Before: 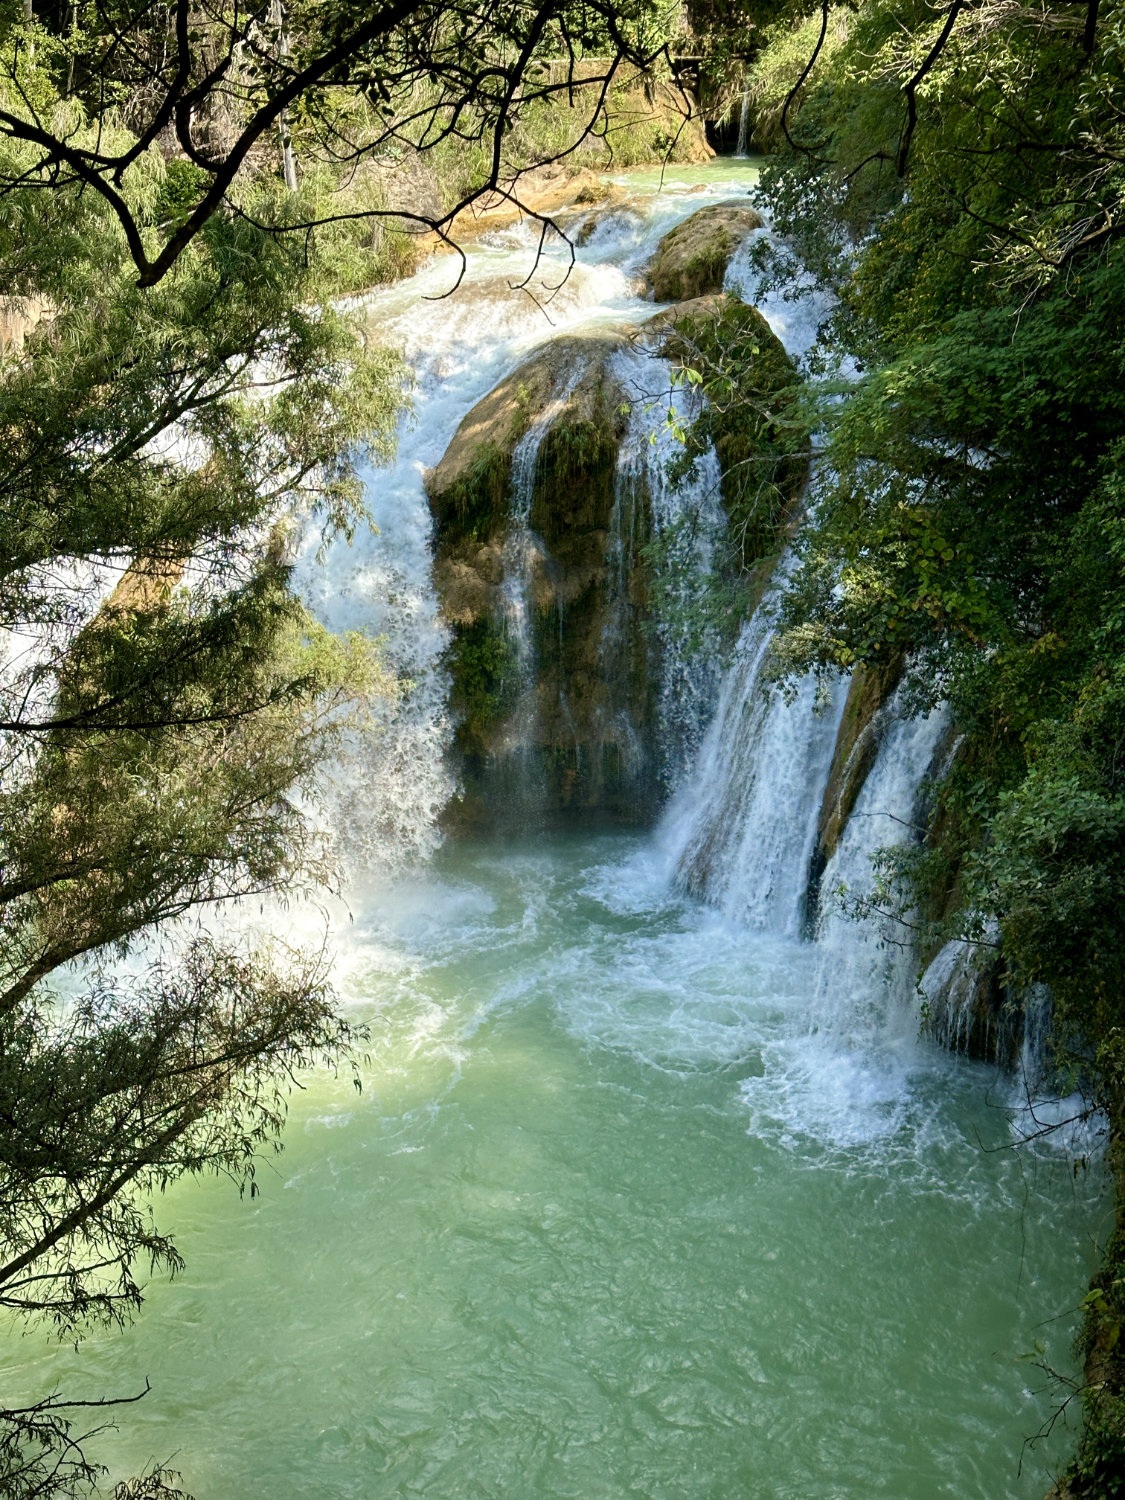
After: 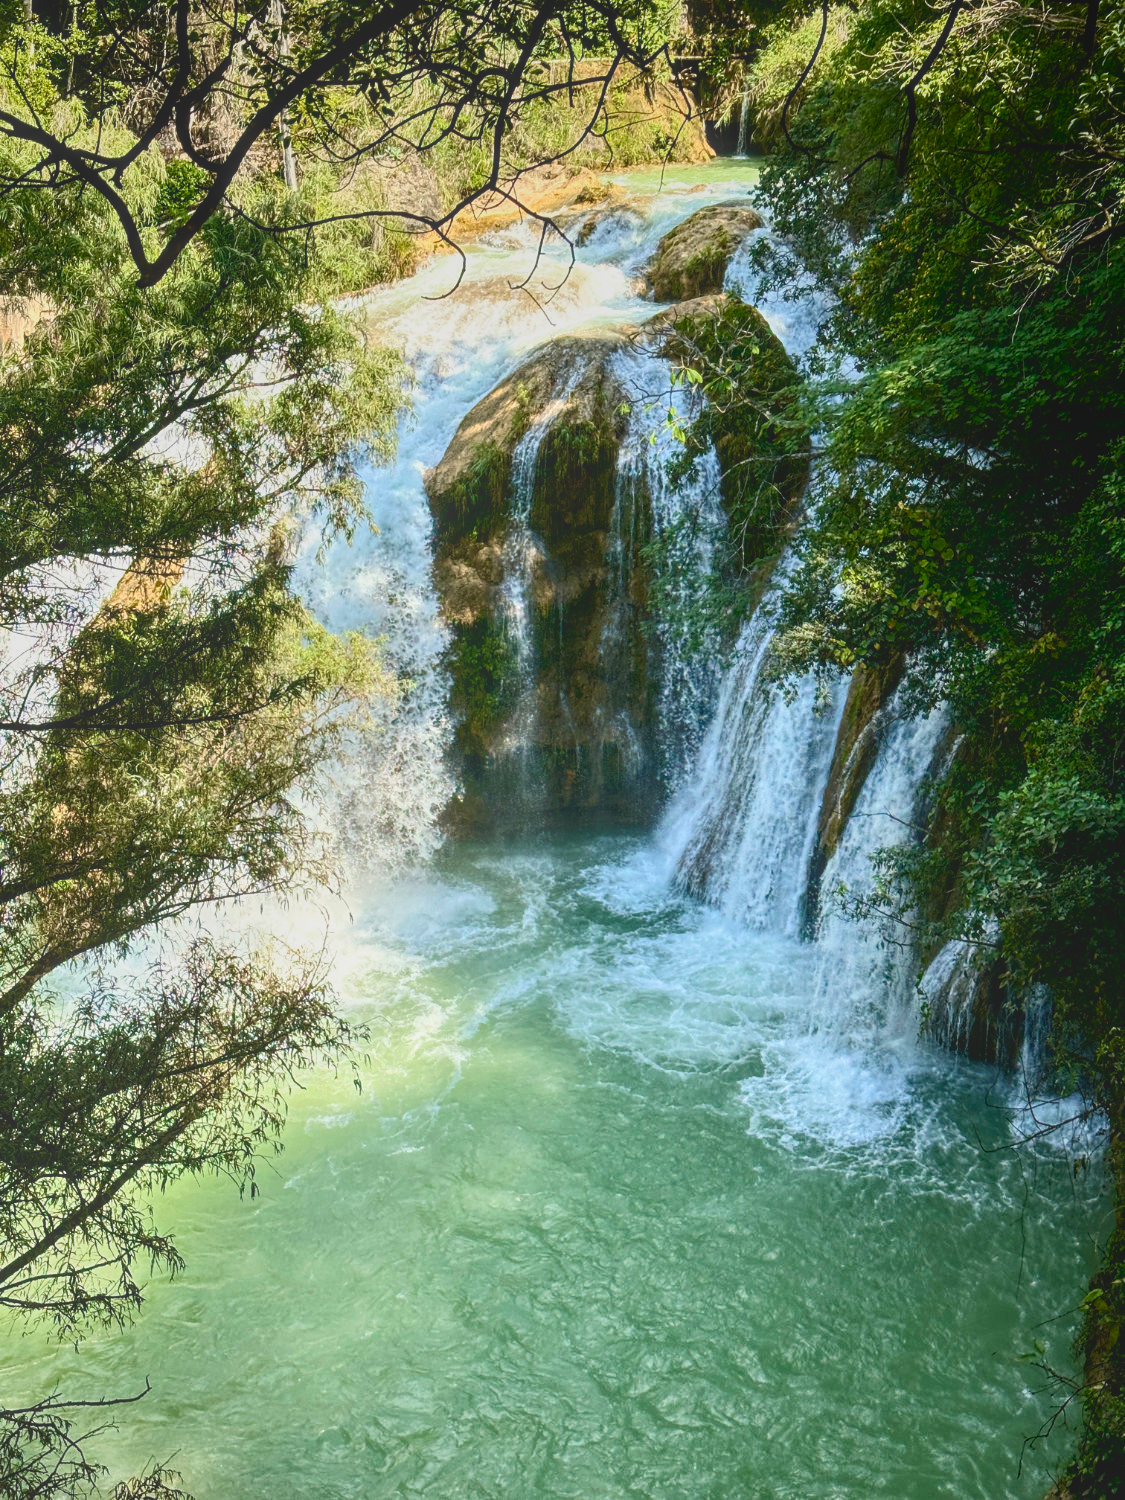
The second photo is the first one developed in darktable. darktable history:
contrast brightness saturation: contrast 0.295
base curve: preserve colors none
local contrast: highlights 73%, shadows 12%, midtone range 0.196
